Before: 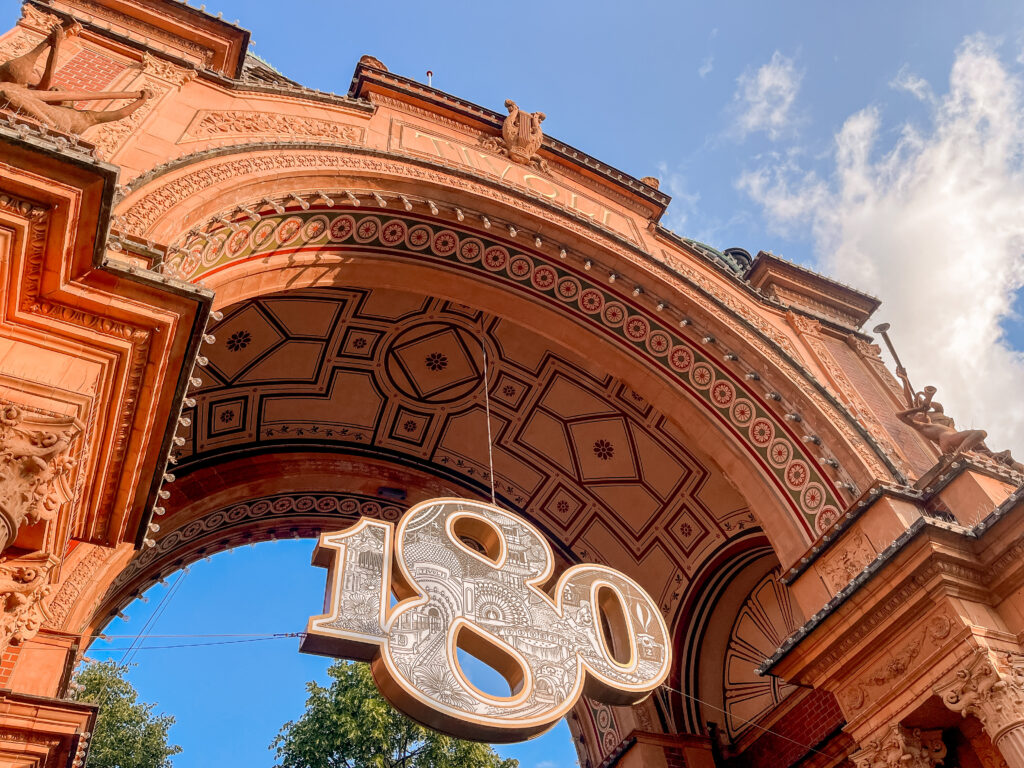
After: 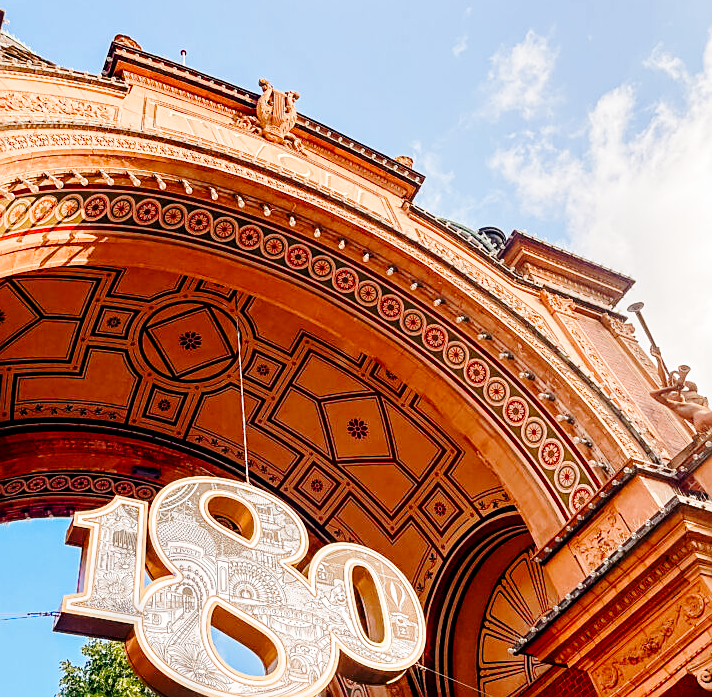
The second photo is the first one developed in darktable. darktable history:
color balance rgb: perceptual saturation grading › global saturation 20%, perceptual saturation grading › highlights -50%, perceptual saturation grading › shadows 30%
sharpen: on, module defaults
crop and rotate: left 24.034%, top 2.838%, right 6.406%, bottom 6.299%
base curve: curves: ch0 [(0, 0) (0.028, 0.03) (0.121, 0.232) (0.46, 0.748) (0.859, 0.968) (1, 1)], preserve colors none
